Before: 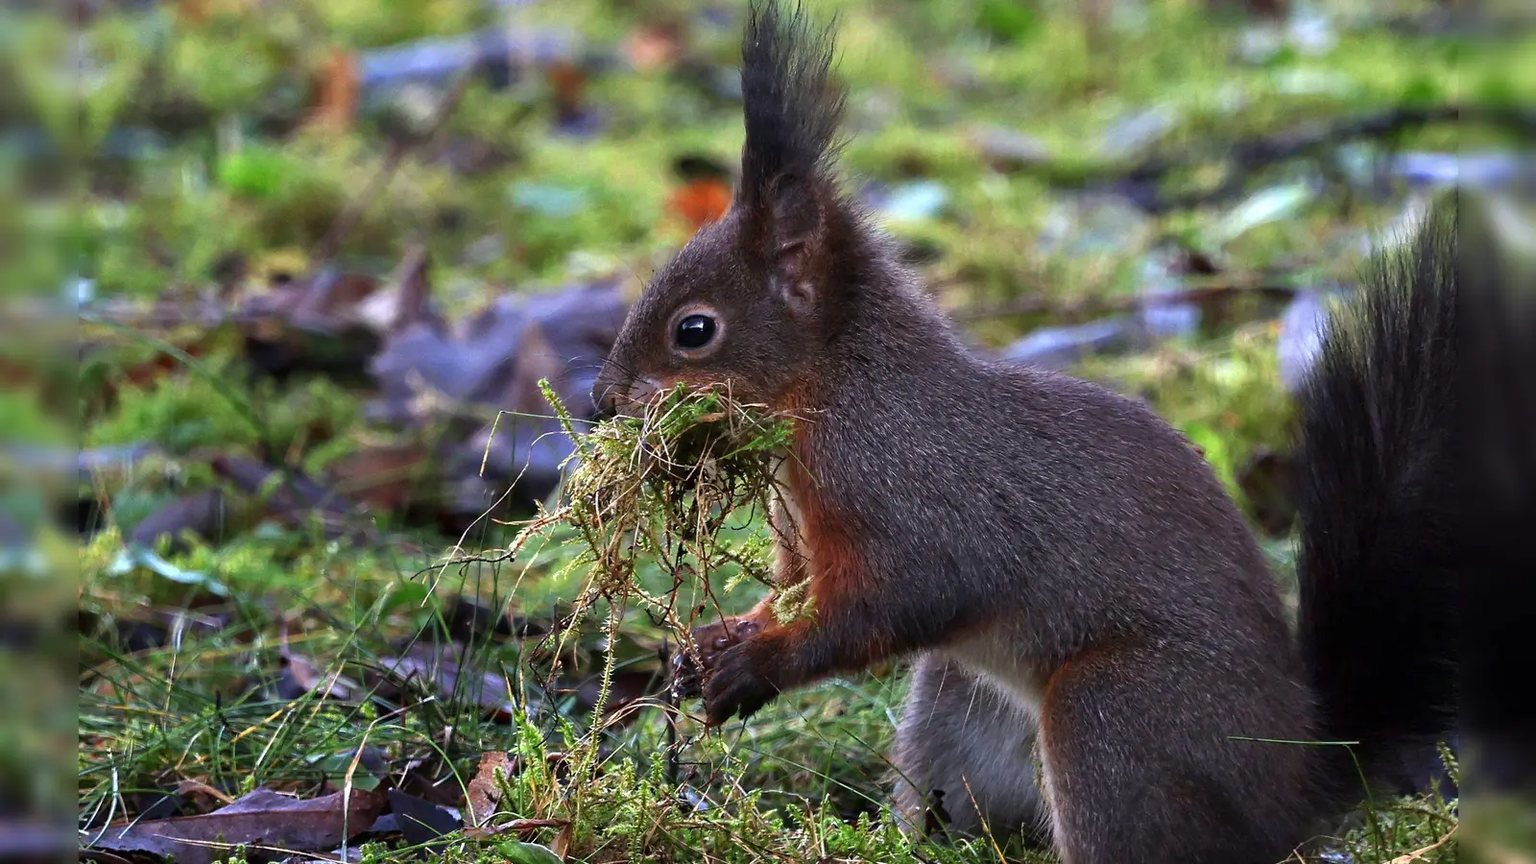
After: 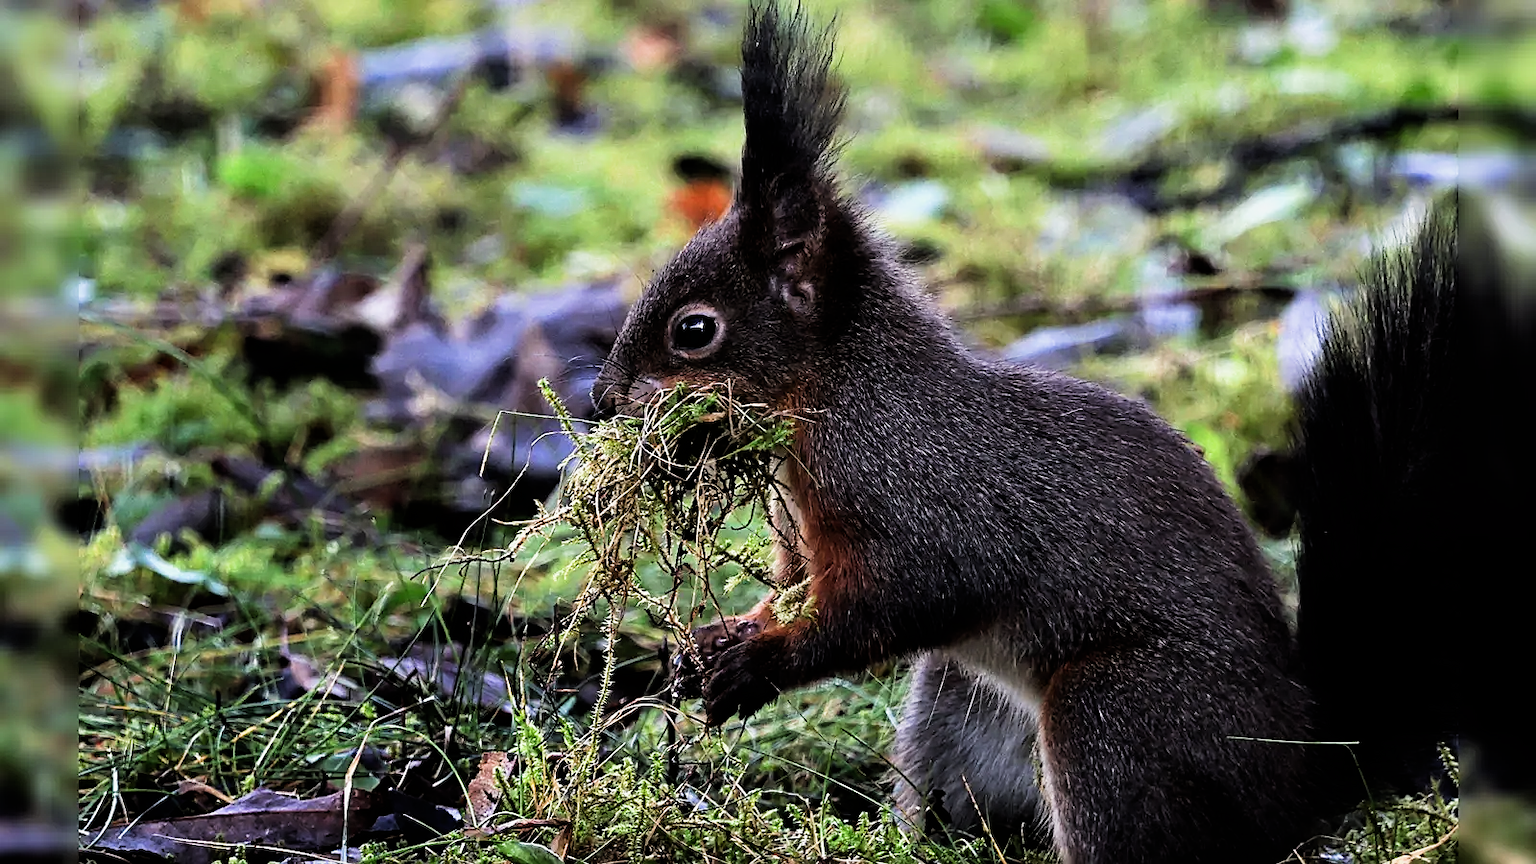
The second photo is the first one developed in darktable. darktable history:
filmic rgb: black relative exposure -5 EV, white relative exposure 3.5 EV, hardness 3.19, contrast 1.5, highlights saturation mix -50%
tone equalizer: on, module defaults
sharpen: on, module defaults
exposure: exposure 0.2 EV, compensate highlight preservation false
